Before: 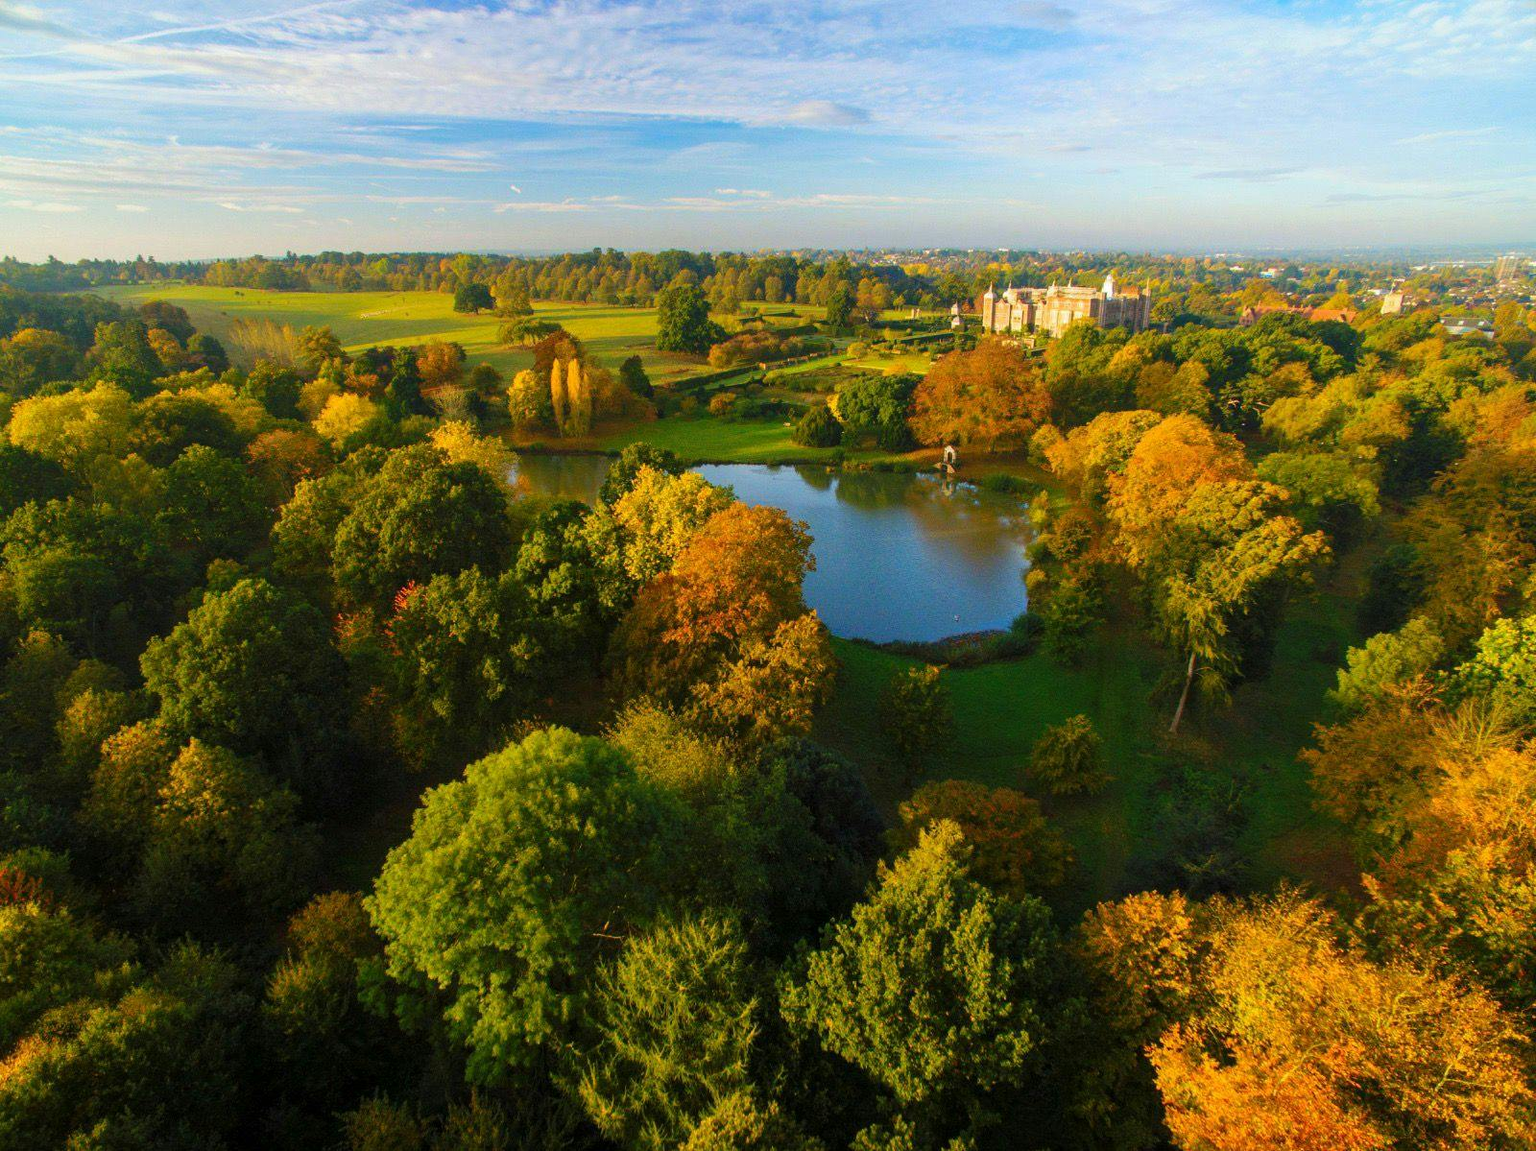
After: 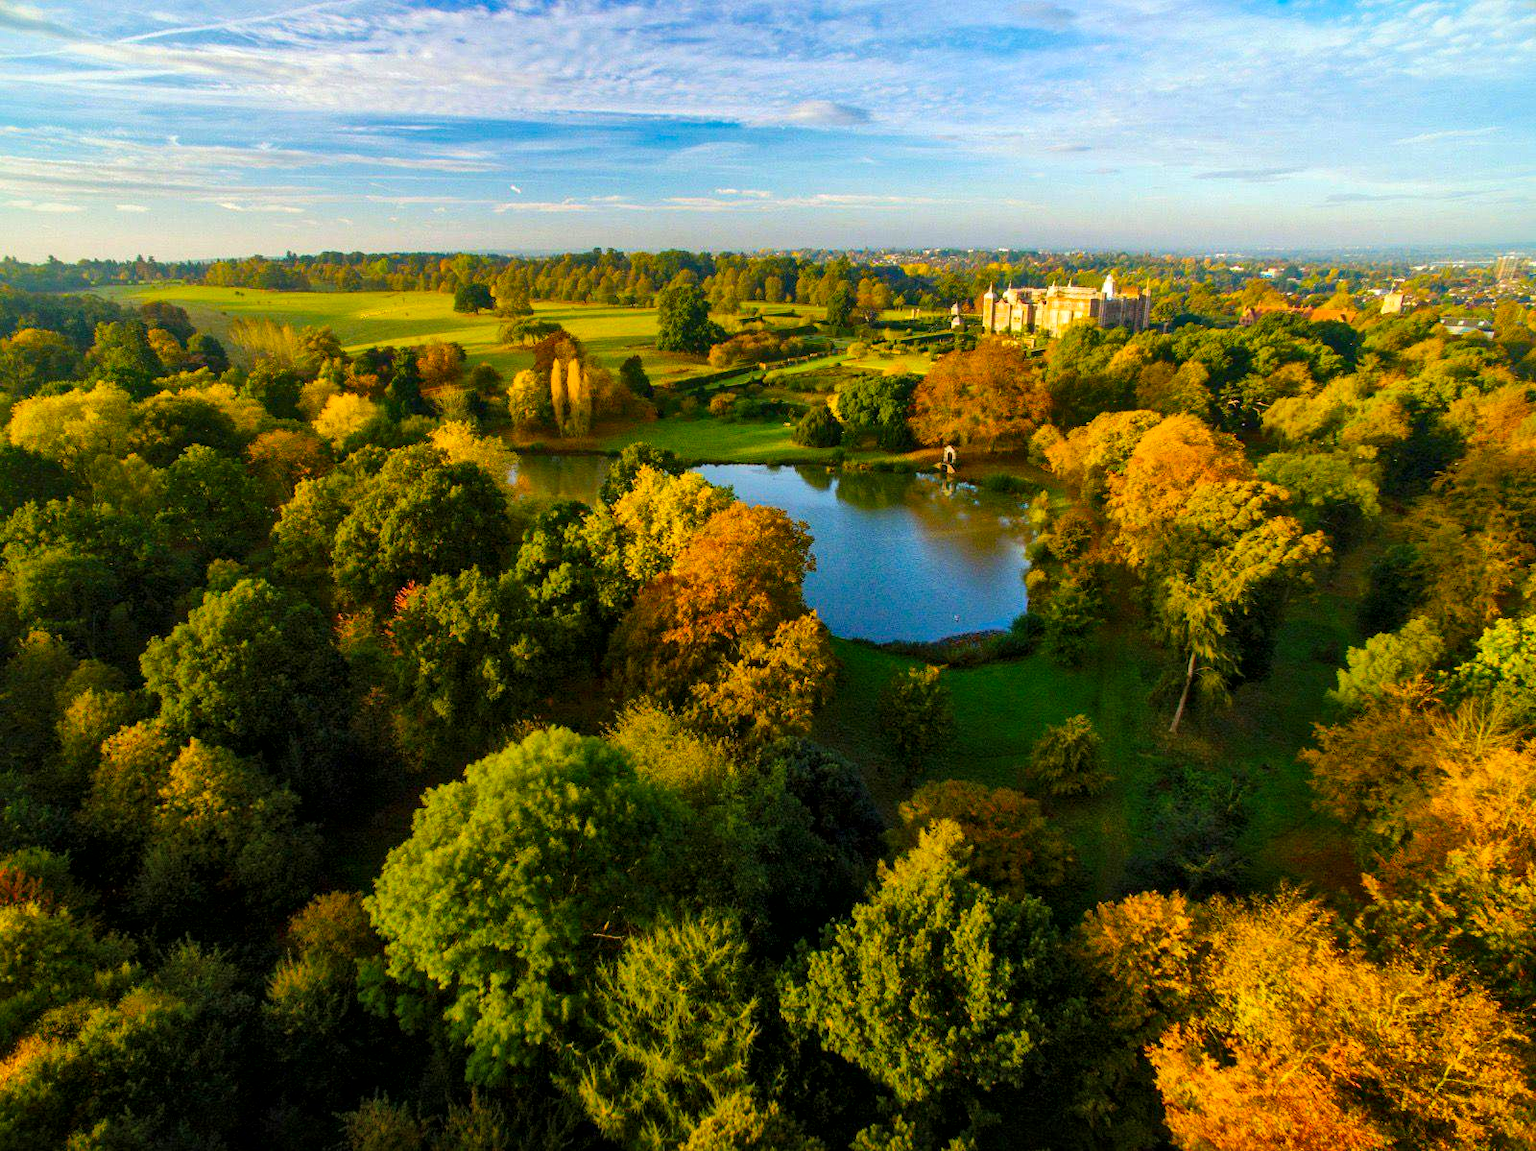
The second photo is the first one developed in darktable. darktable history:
local contrast: mode bilateral grid, contrast 20, coarseness 50, detail 159%, midtone range 0.2
color balance rgb: perceptual saturation grading › global saturation 20%, global vibrance 20%
